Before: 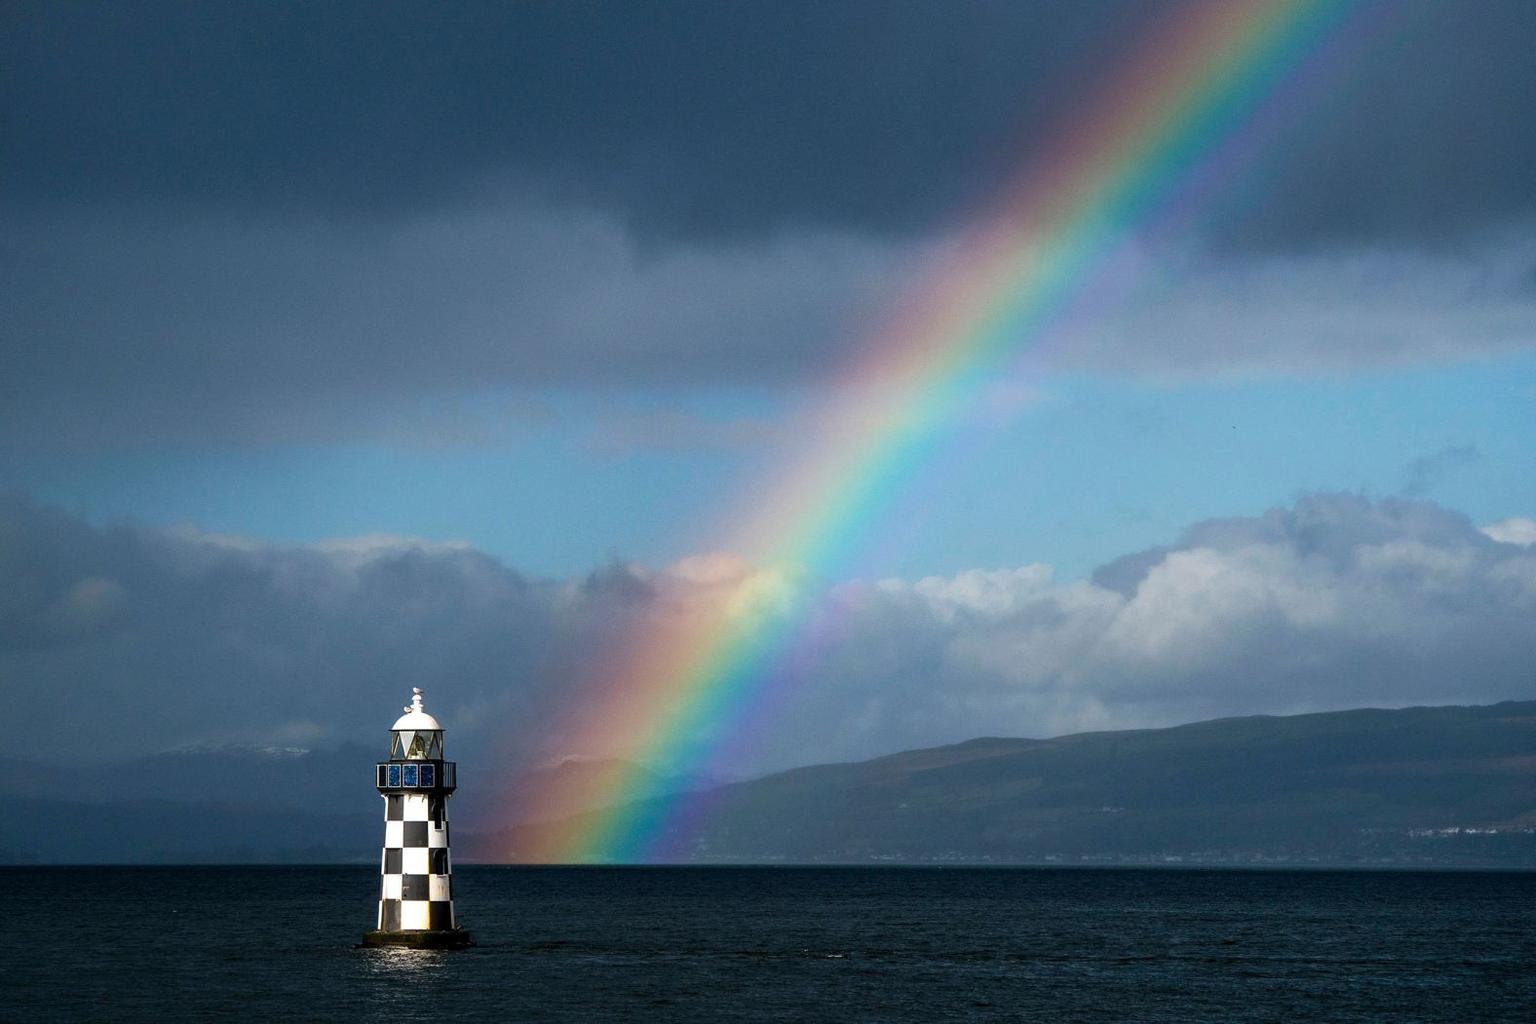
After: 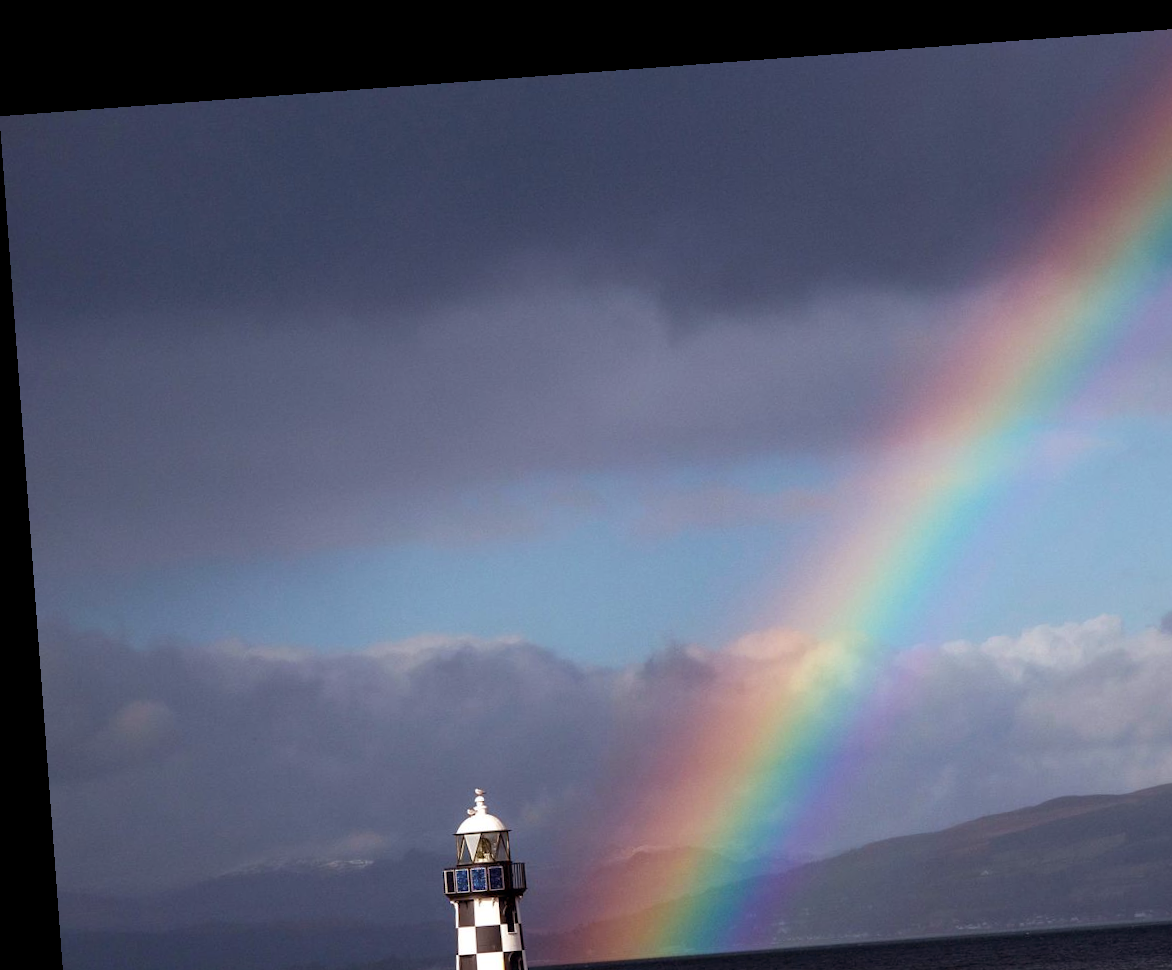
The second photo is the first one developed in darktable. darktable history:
crop: right 28.885%, bottom 16.626%
rotate and perspective: rotation -4.25°, automatic cropping off
rgb levels: mode RGB, independent channels, levels [[0, 0.474, 1], [0, 0.5, 1], [0, 0.5, 1]]
